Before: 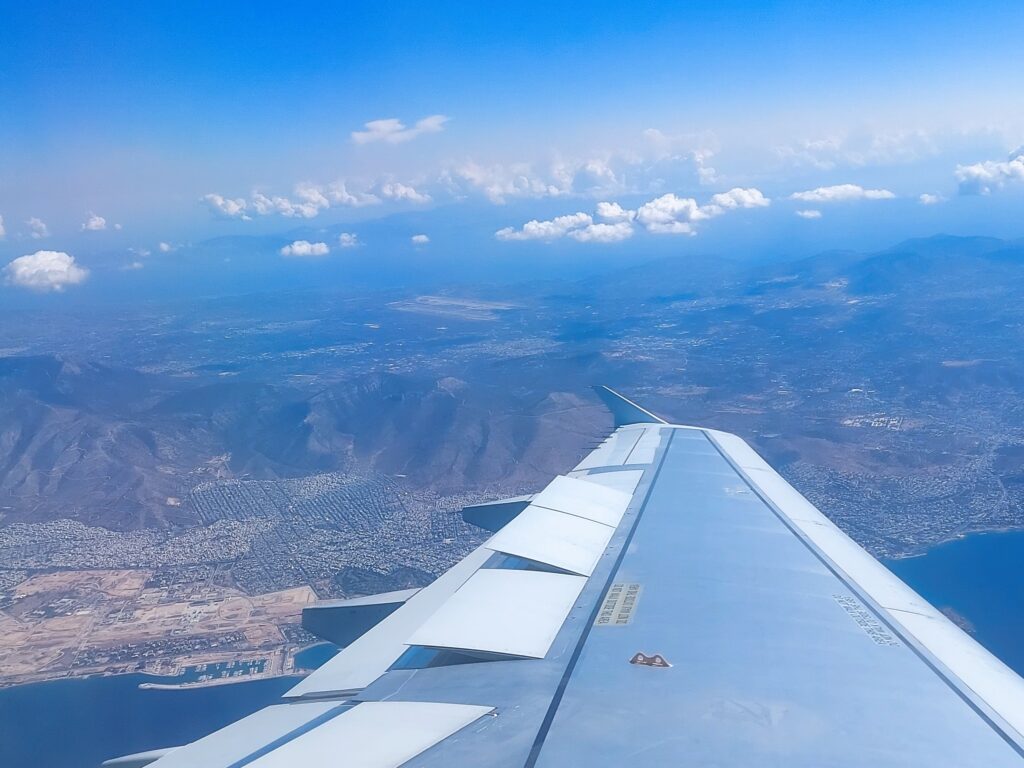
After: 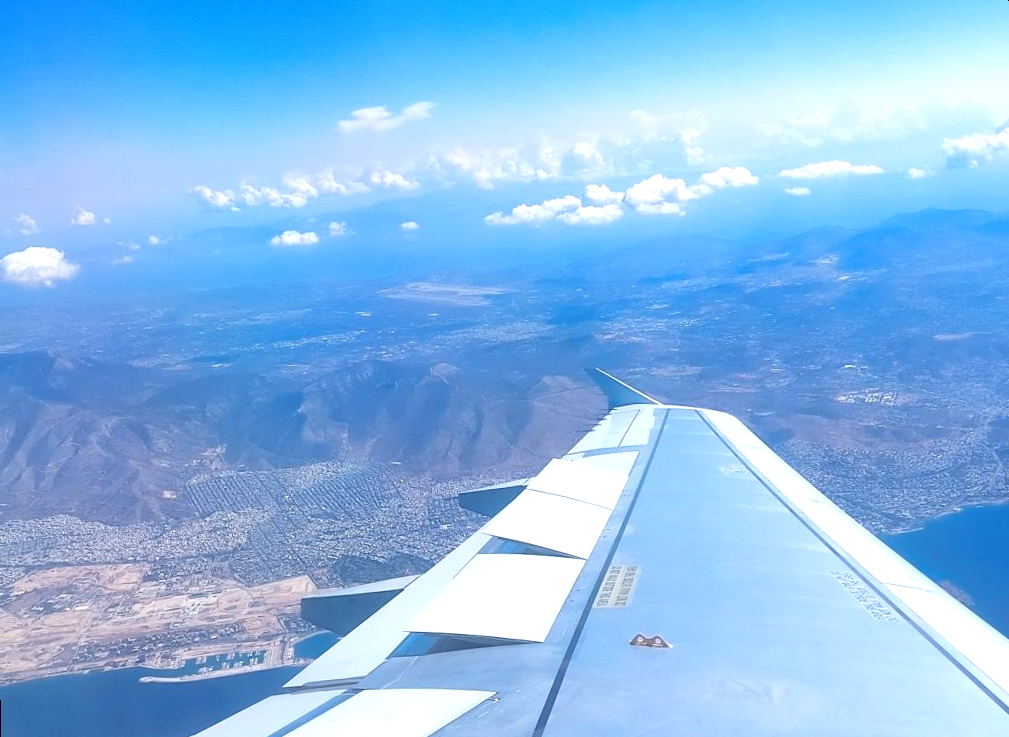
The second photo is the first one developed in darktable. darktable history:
exposure: exposure 0.6 EV, compensate highlight preservation false
rotate and perspective: rotation -1.42°, crop left 0.016, crop right 0.984, crop top 0.035, crop bottom 0.965
